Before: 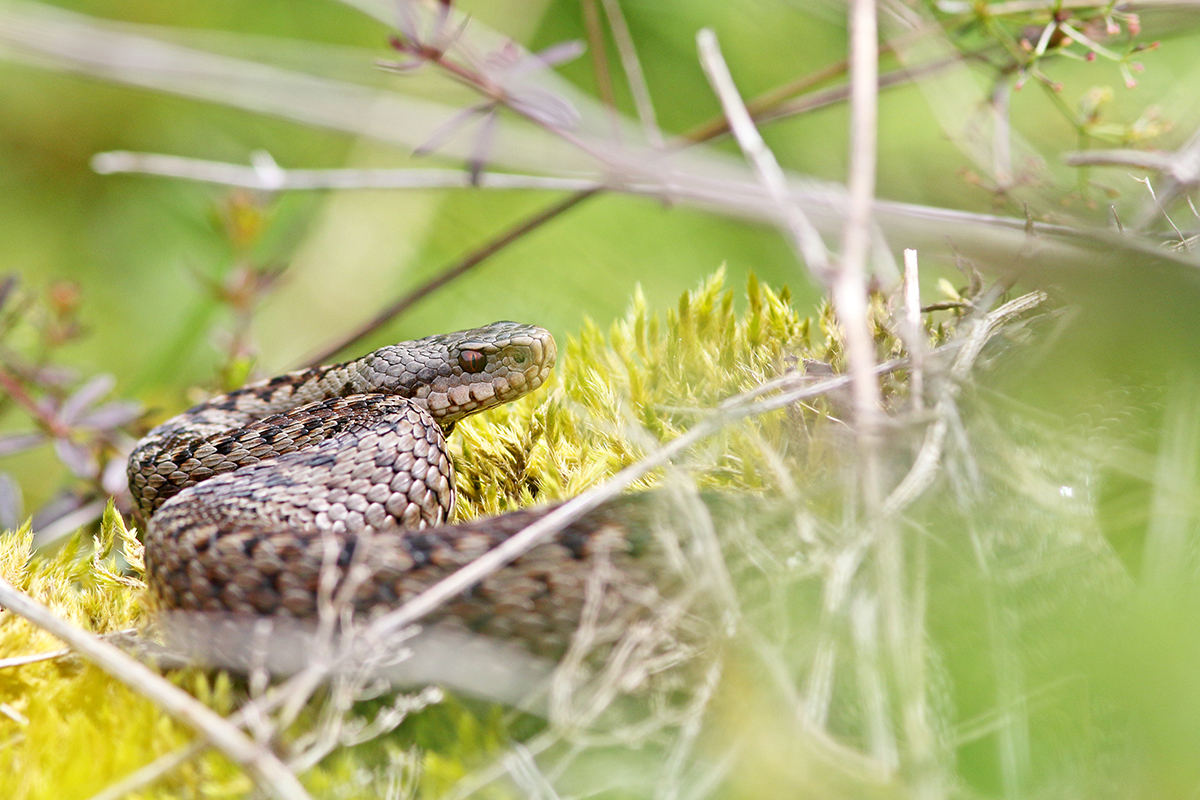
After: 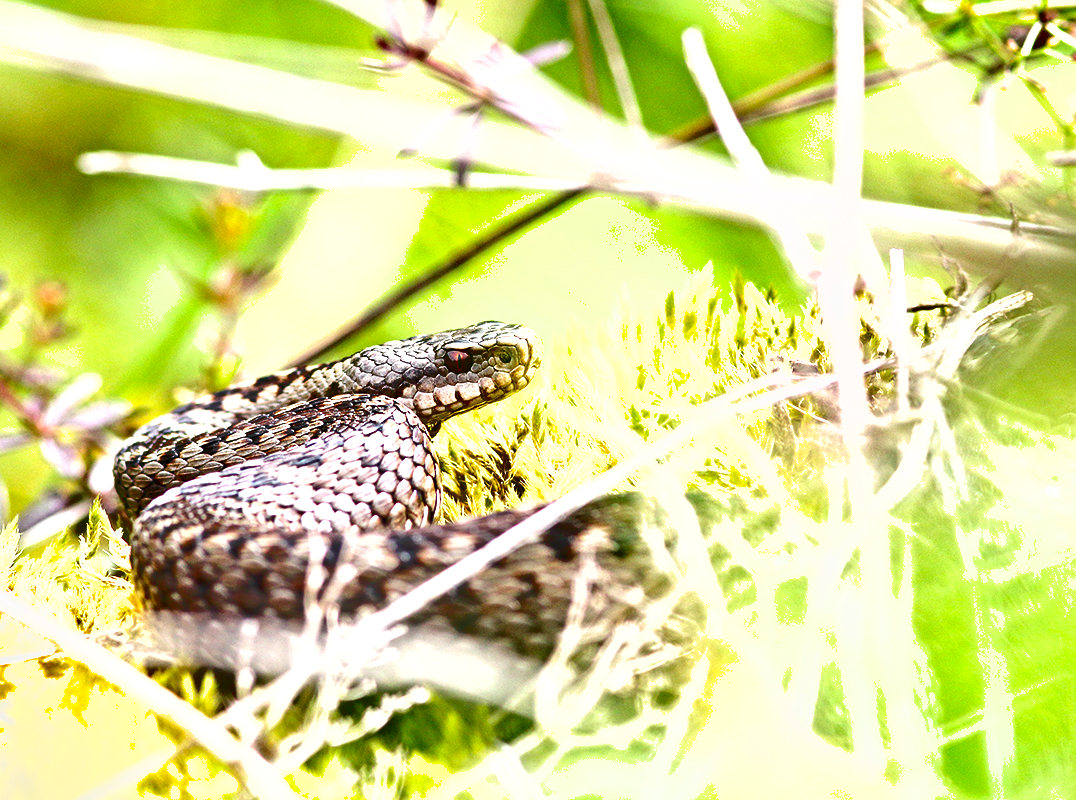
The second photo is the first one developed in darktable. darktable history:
crop and rotate: left 1.213%, right 9.085%
exposure: black level correction 0, exposure 1.101 EV, compensate highlight preservation false
shadows and highlights: soften with gaussian
